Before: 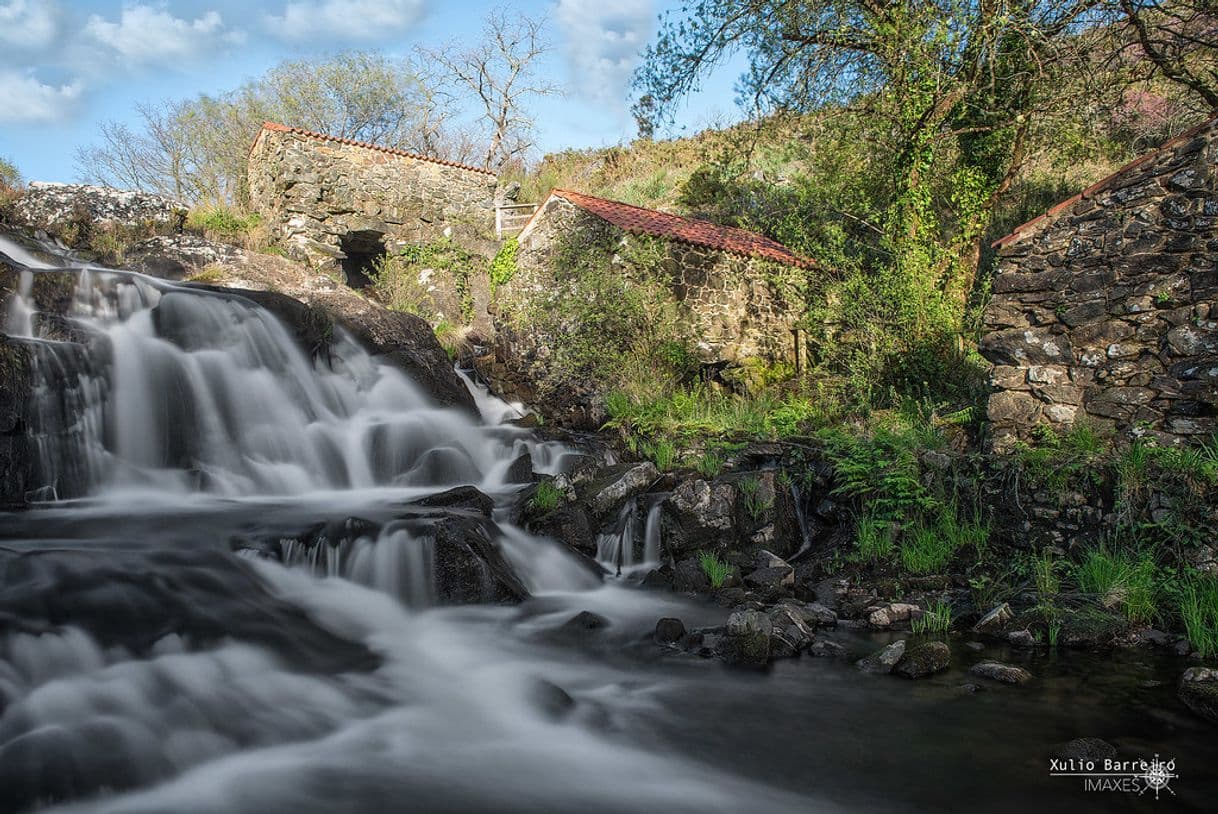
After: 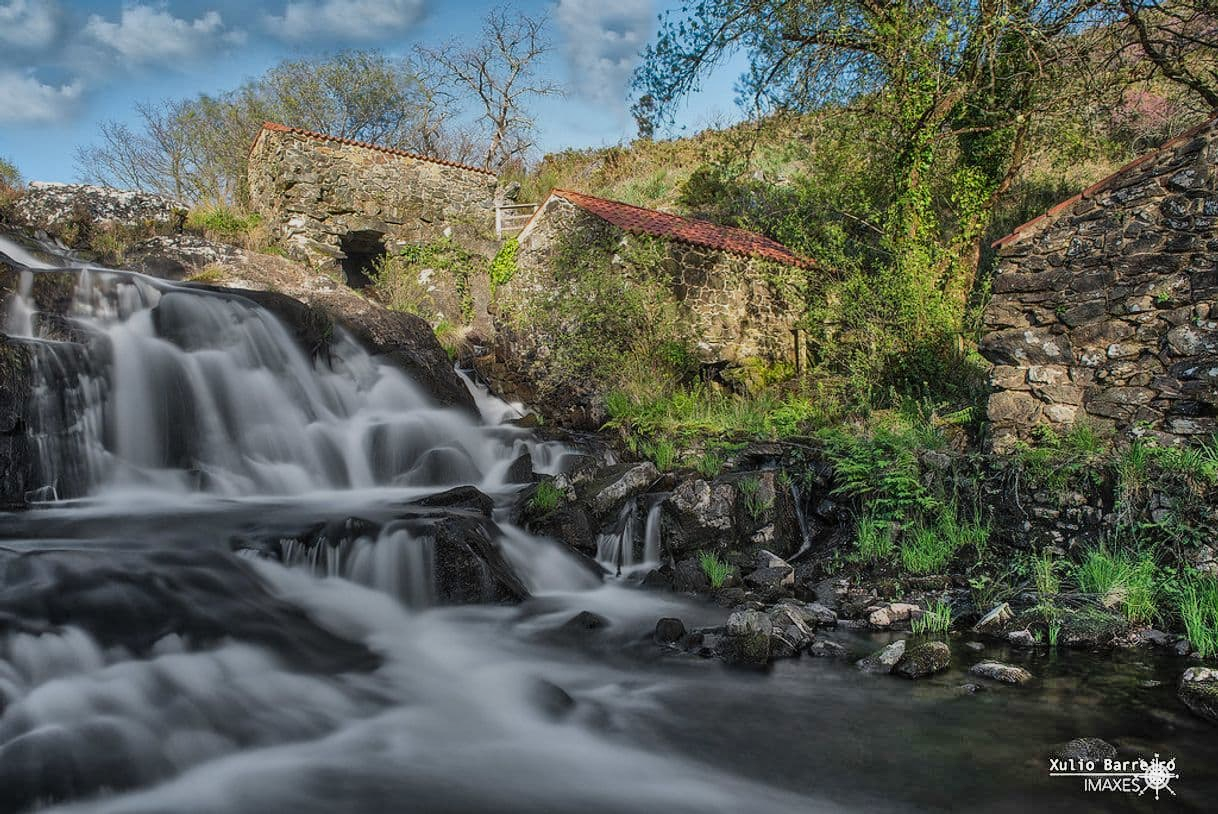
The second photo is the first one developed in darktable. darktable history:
shadows and highlights: shadows 80.63, white point adjustment -8.92, highlights -61.22, soften with gaussian
